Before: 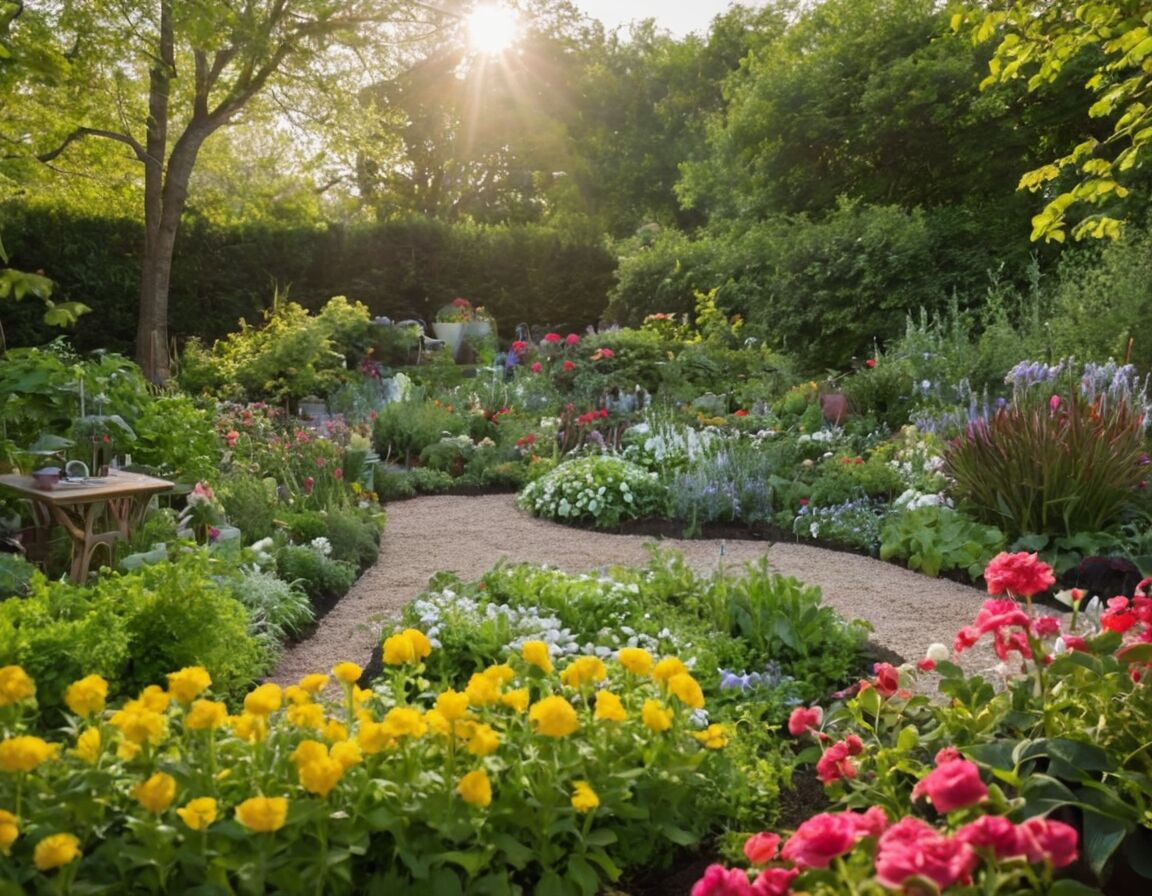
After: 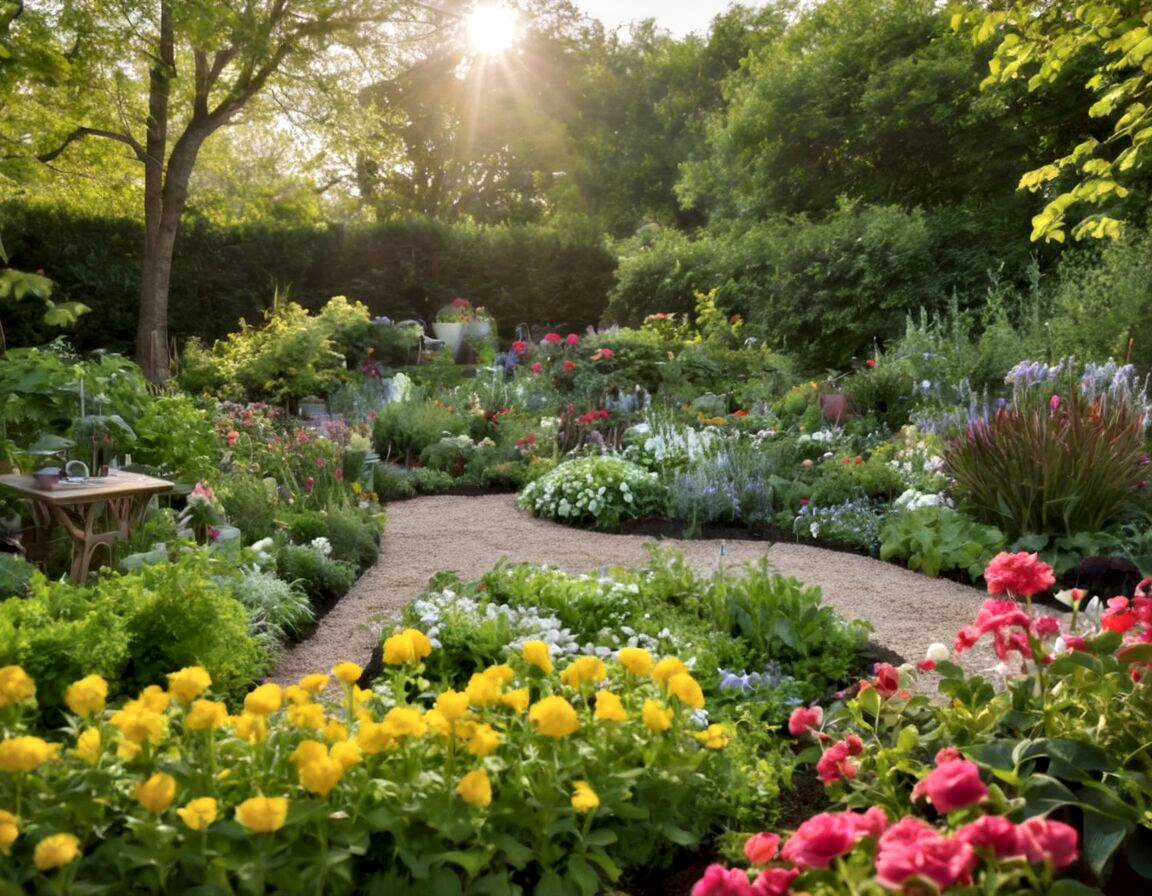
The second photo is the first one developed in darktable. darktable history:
contrast equalizer: y [[0.514, 0.573, 0.581, 0.508, 0.5, 0.5], [0.5 ×6], [0.5 ×6], [0 ×6], [0 ×6]]
